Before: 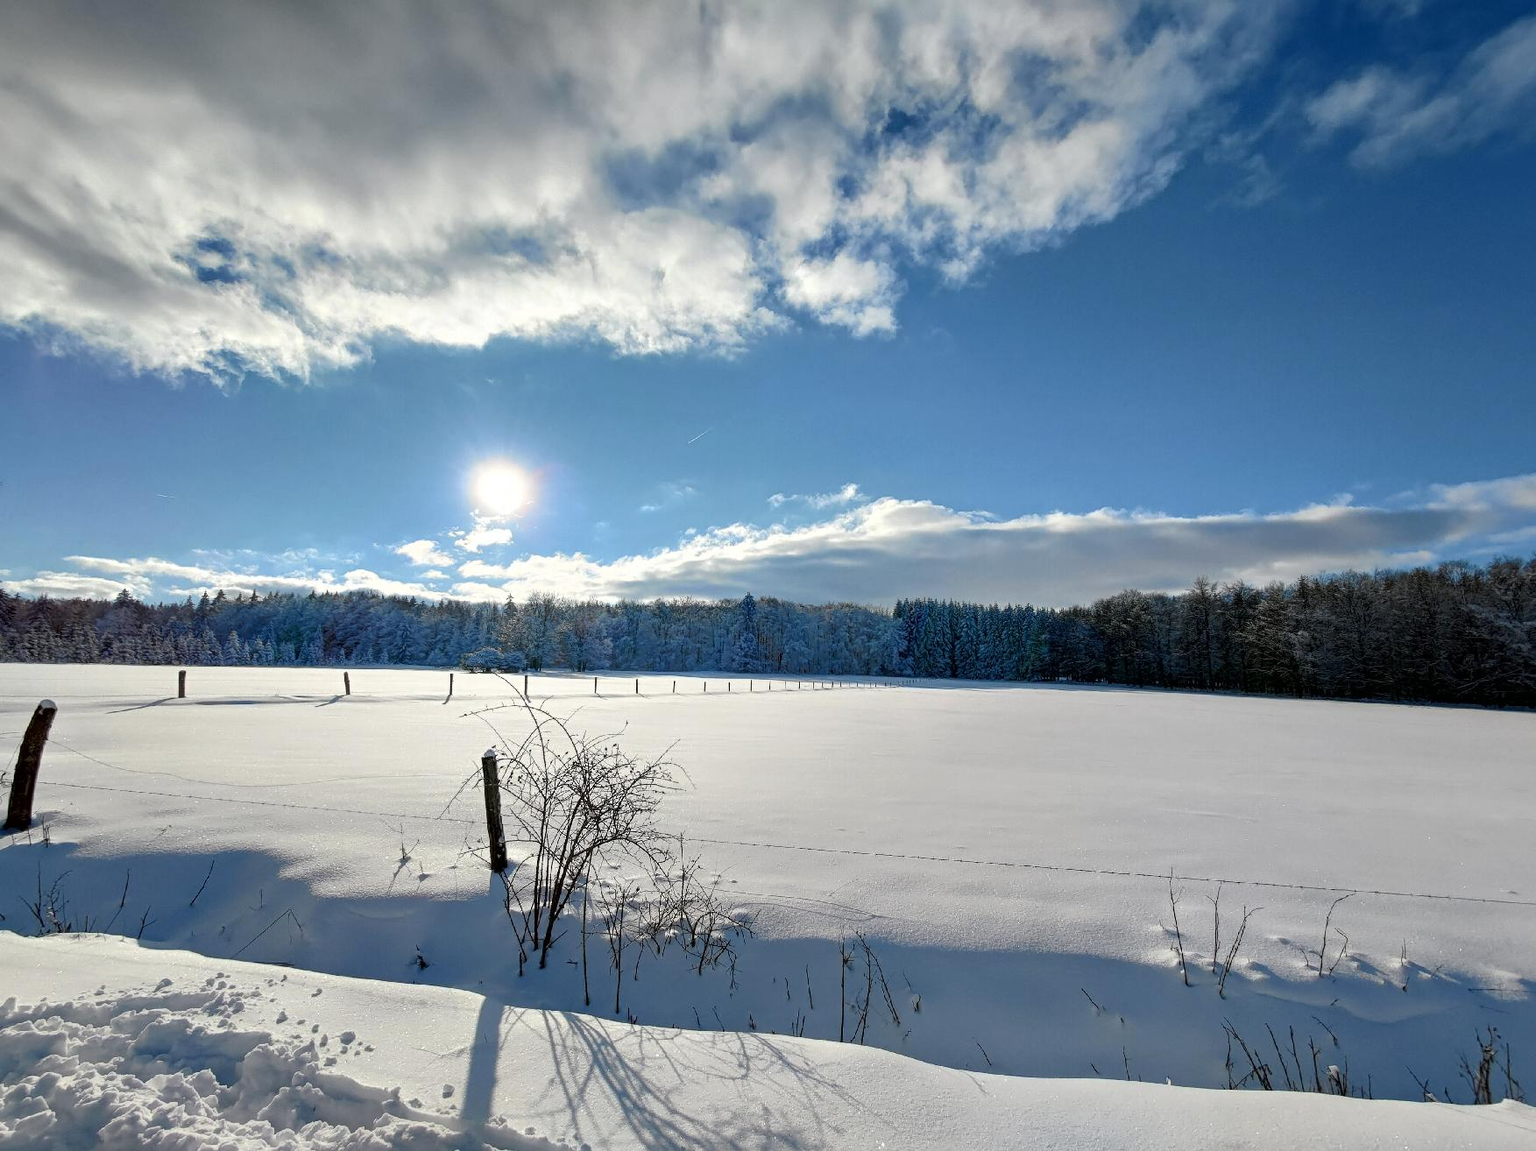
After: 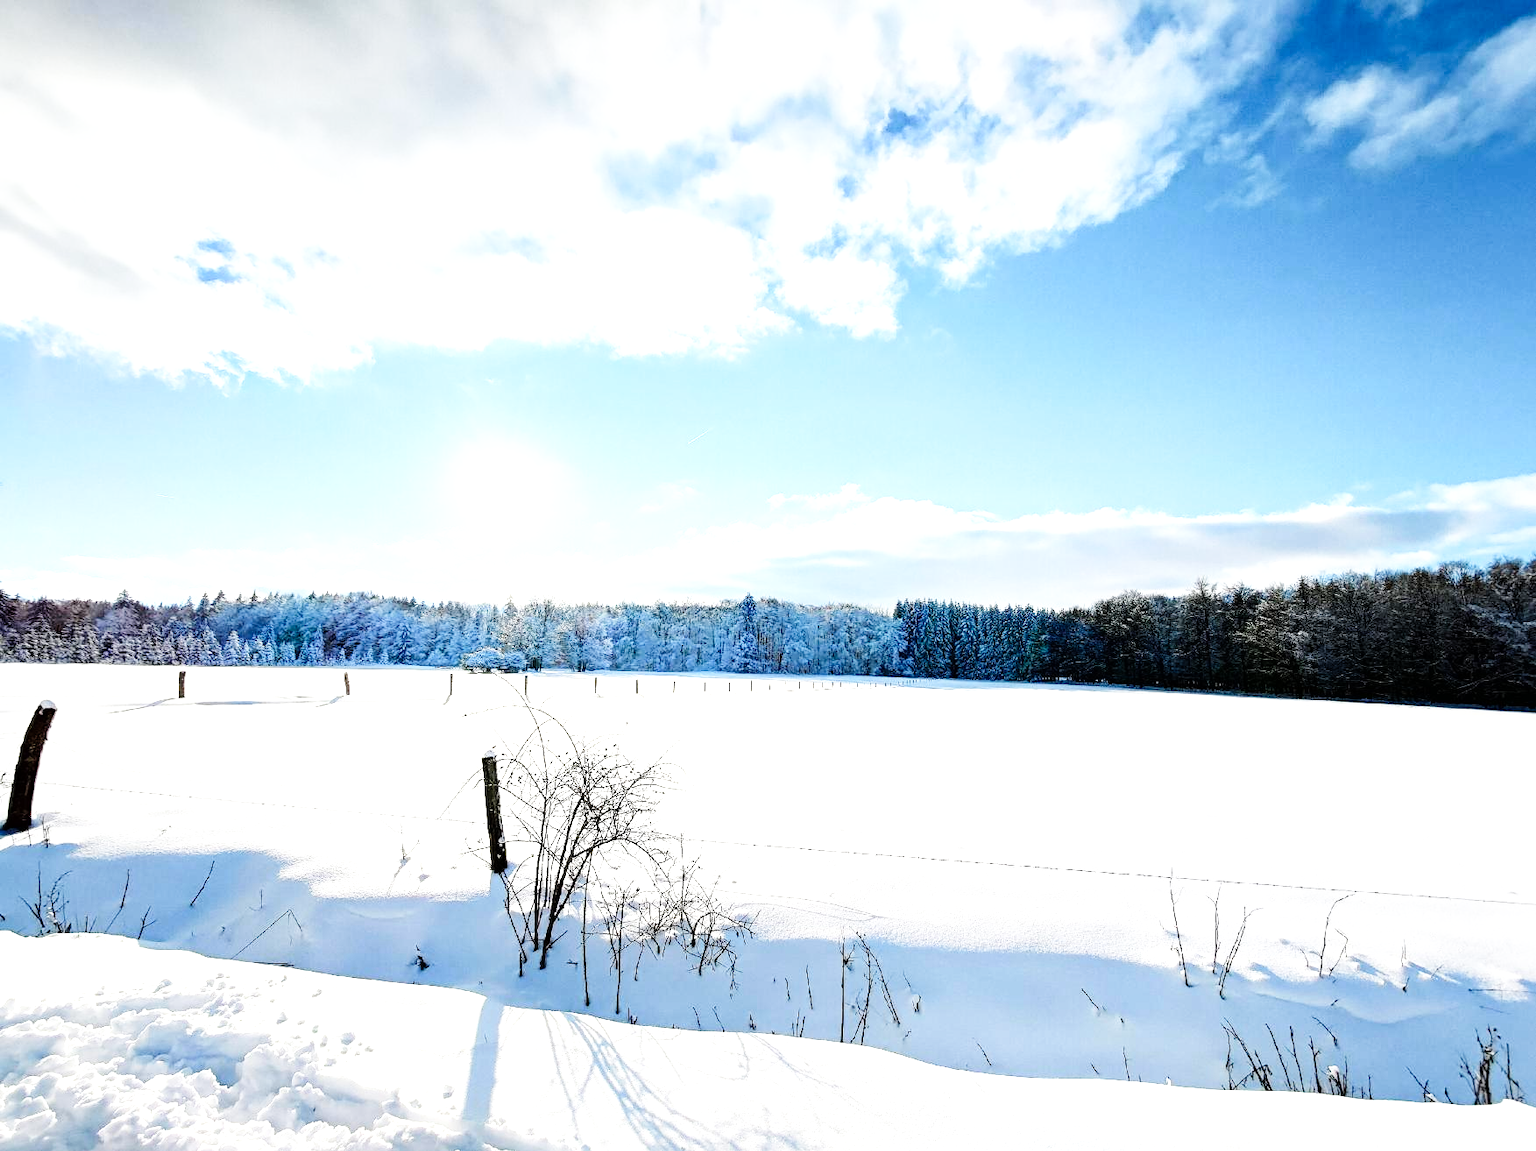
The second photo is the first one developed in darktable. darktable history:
shadows and highlights: radius 93.07, shadows -14.46, white point adjustment 0.23, highlights 31.48, compress 48.23%, highlights color adjustment 52.79%, soften with gaussian
exposure: exposure 0.6 EV, compensate highlight preservation false
base curve: curves: ch0 [(0, 0) (0.008, 0.007) (0.022, 0.029) (0.048, 0.089) (0.092, 0.197) (0.191, 0.399) (0.275, 0.534) (0.357, 0.65) (0.477, 0.78) (0.542, 0.833) (0.799, 0.973) (1, 1)], preserve colors none
tone equalizer: -8 EV -0.75 EV, -7 EV -0.7 EV, -6 EV -0.6 EV, -5 EV -0.4 EV, -3 EV 0.4 EV, -2 EV 0.6 EV, -1 EV 0.7 EV, +0 EV 0.75 EV, edges refinement/feathering 500, mask exposure compensation -1.57 EV, preserve details no
